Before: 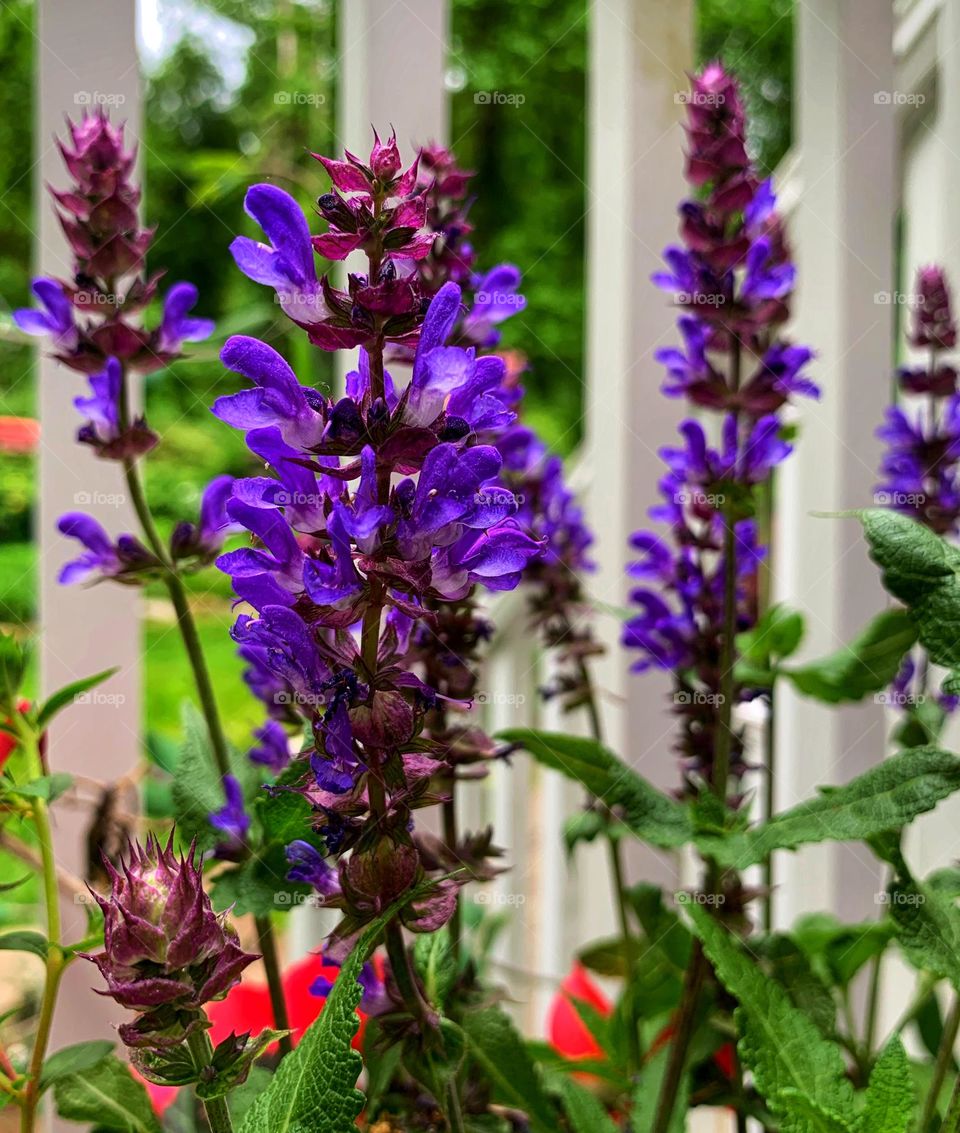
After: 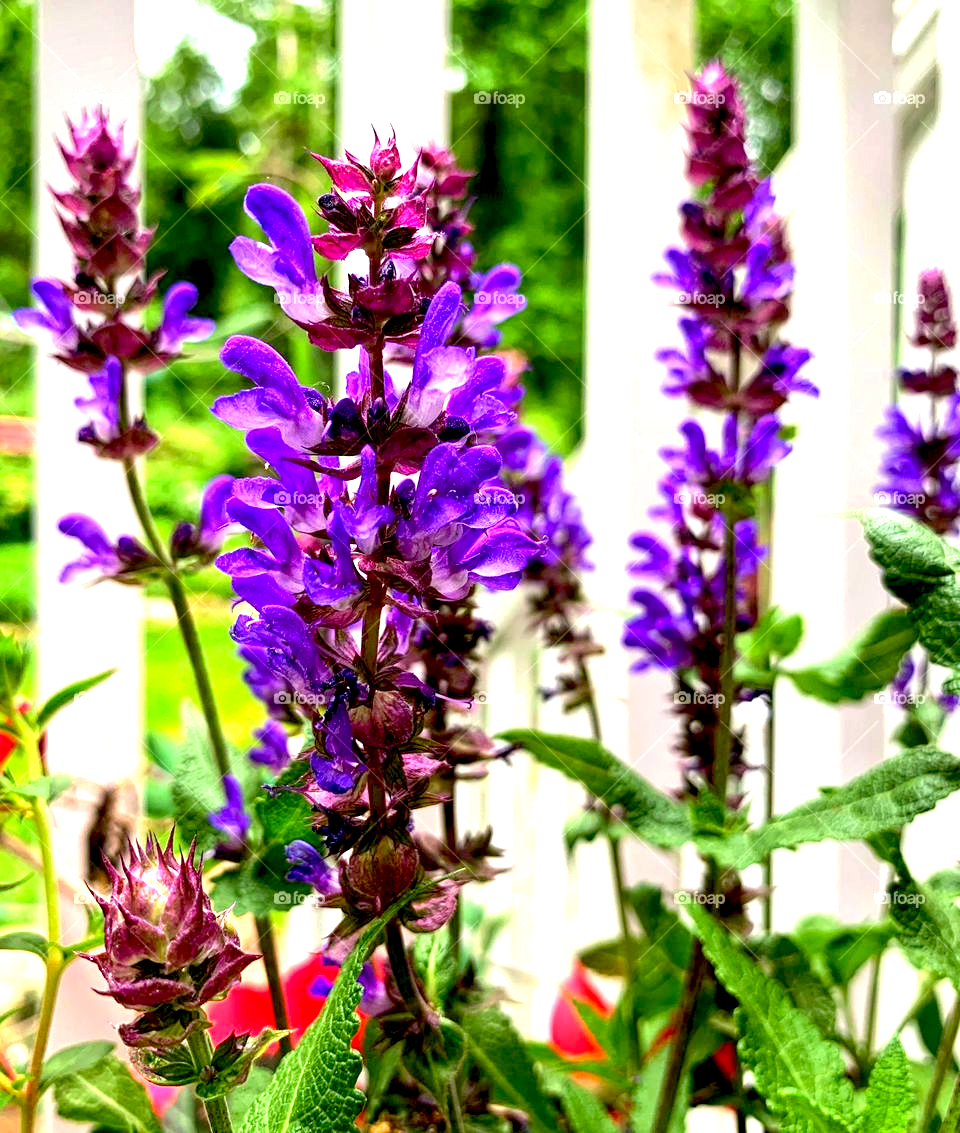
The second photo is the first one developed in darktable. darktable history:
exposure: black level correction 0.009, exposure 1.433 EV, compensate highlight preservation false
